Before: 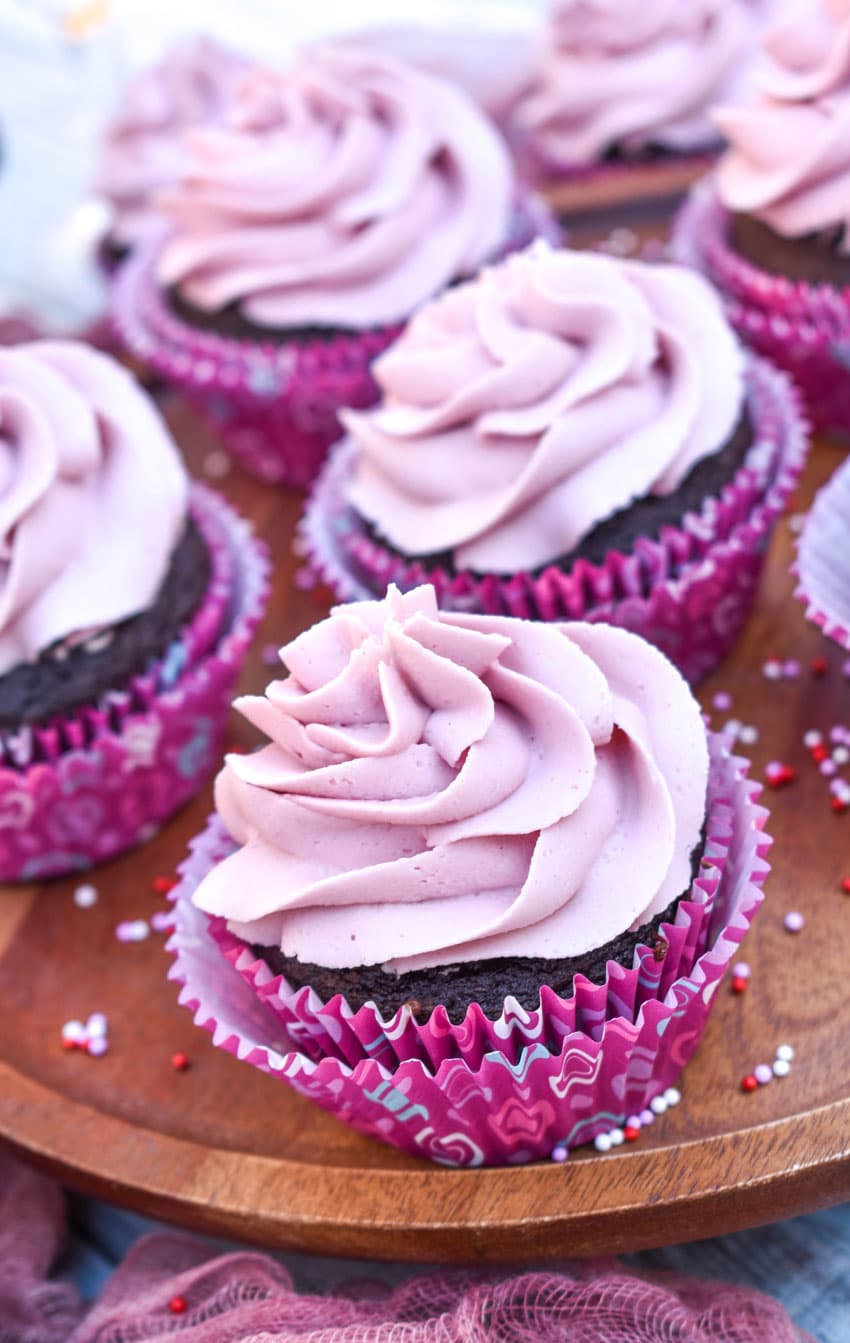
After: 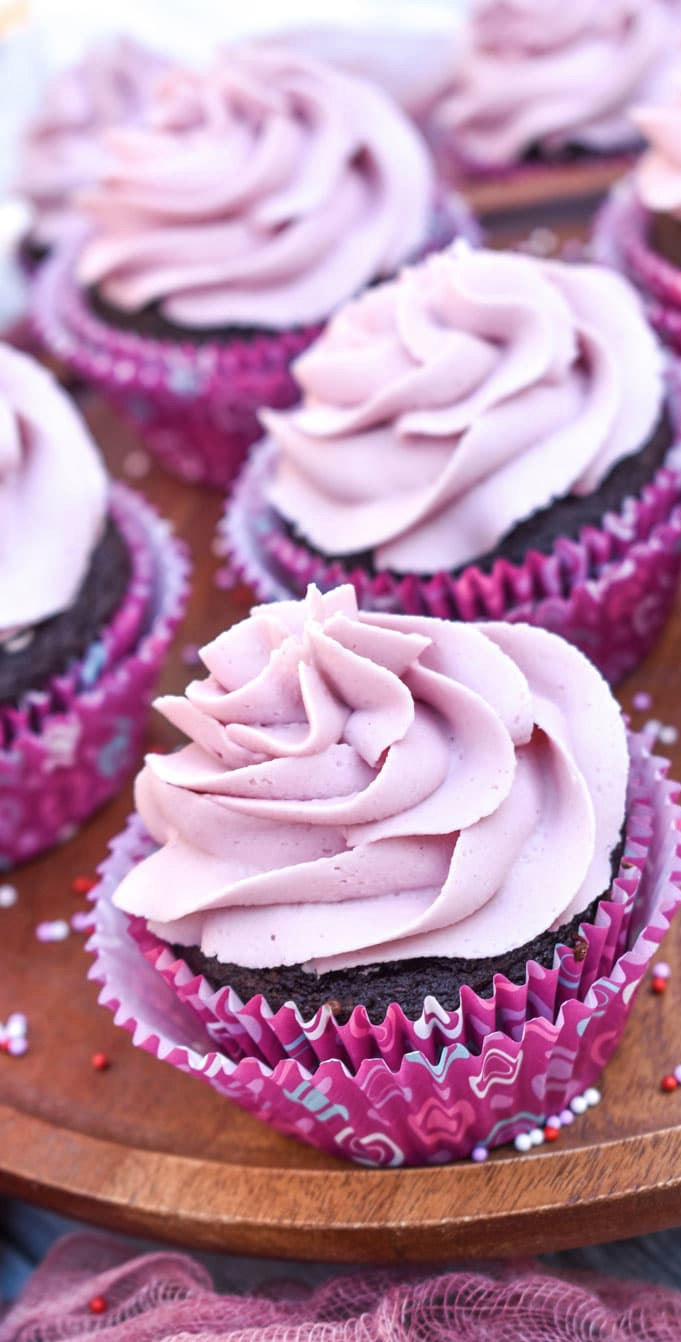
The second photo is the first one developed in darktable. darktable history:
crop and rotate: left 9.579%, right 10.282%
contrast brightness saturation: saturation -0.065
